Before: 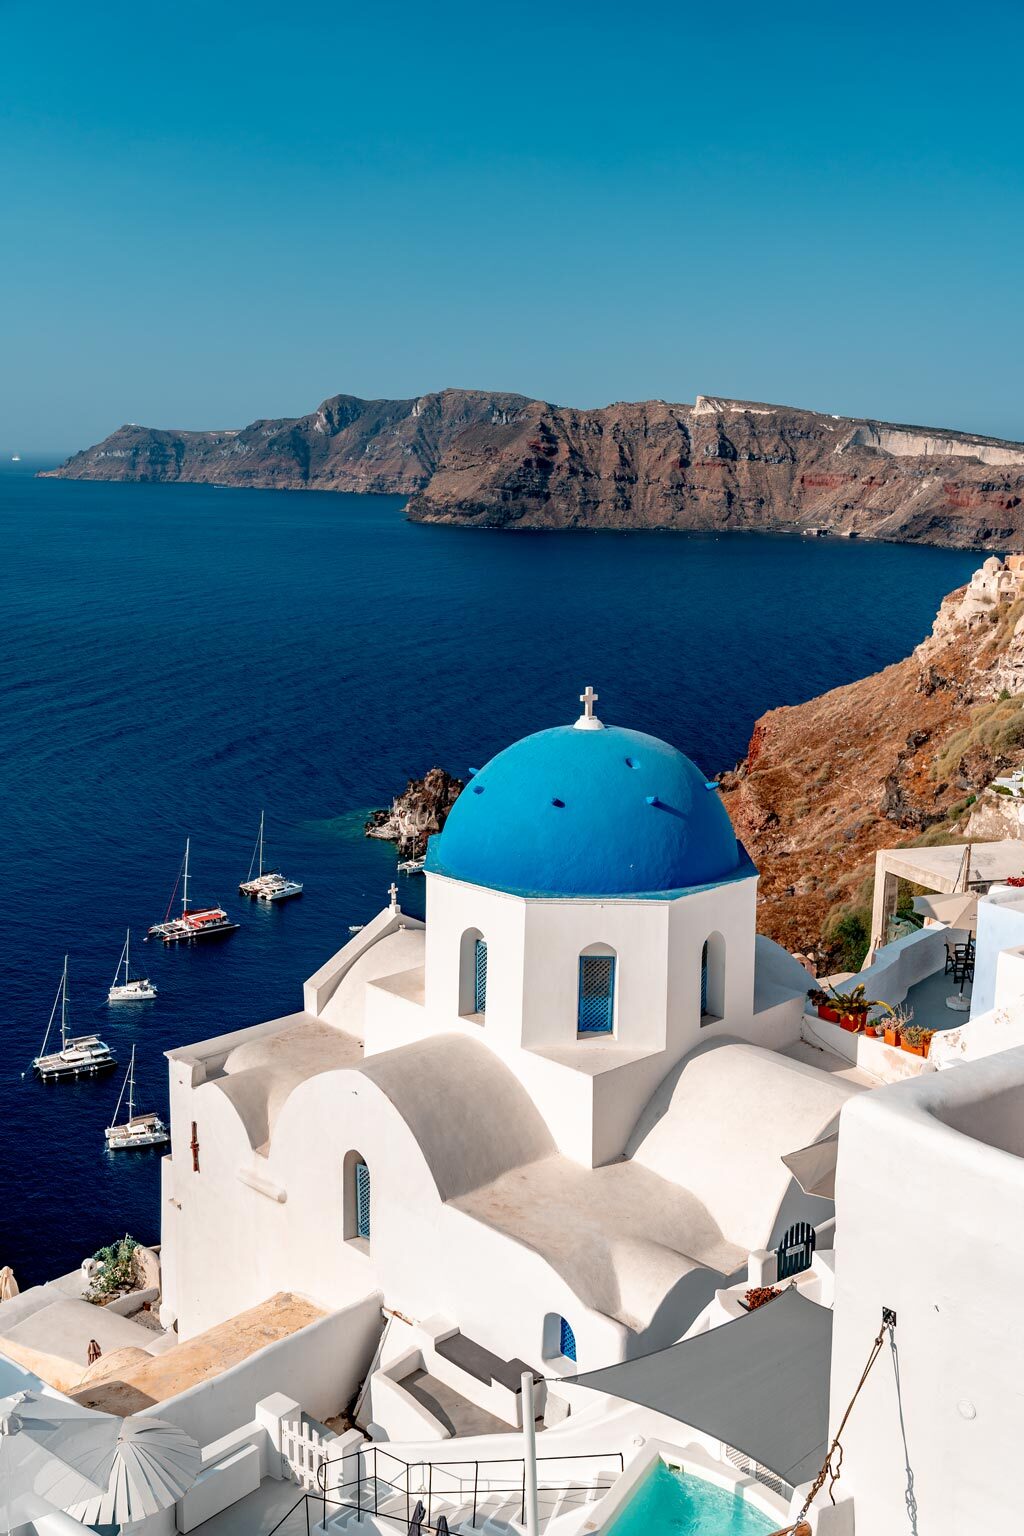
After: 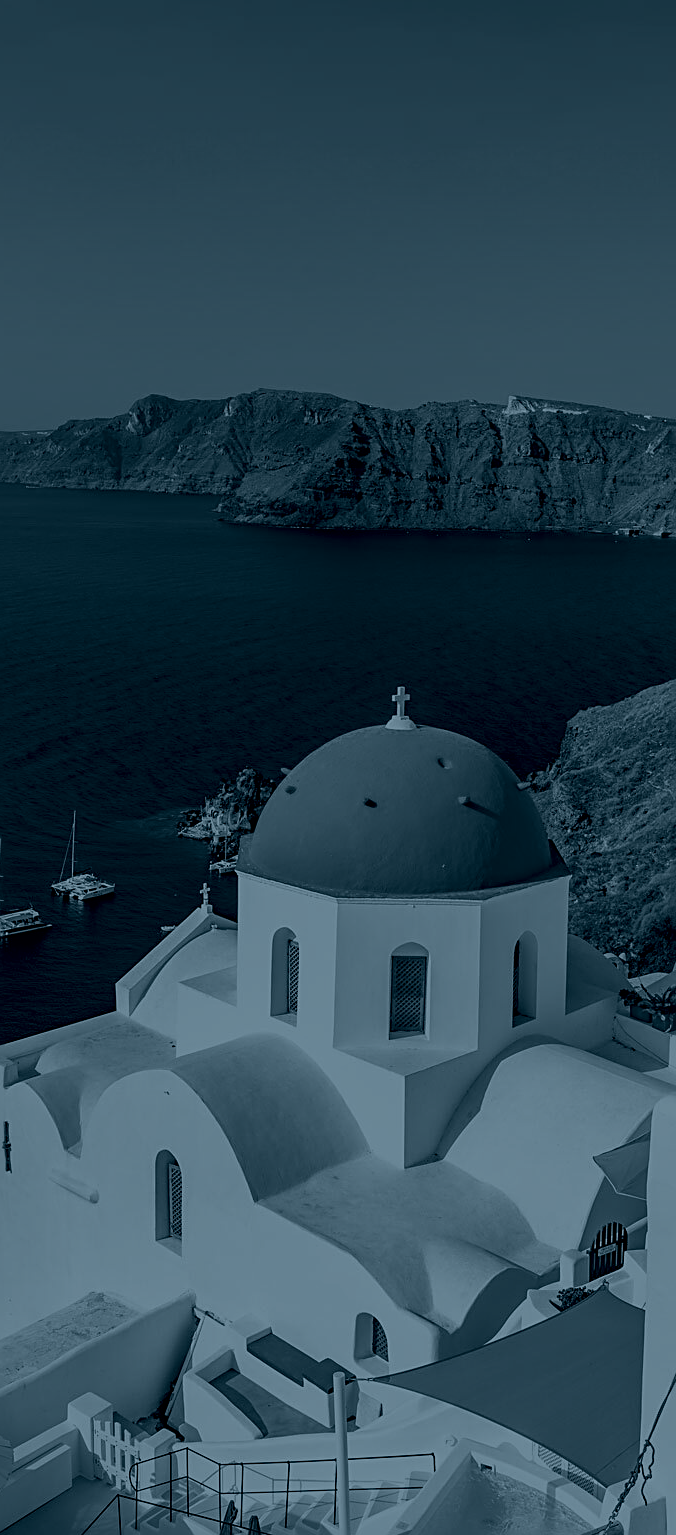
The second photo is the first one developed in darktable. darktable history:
crop and rotate: left 18.442%, right 15.508%
colorize: hue 194.4°, saturation 29%, source mix 61.75%, lightness 3.98%, version 1
sharpen: on, module defaults
